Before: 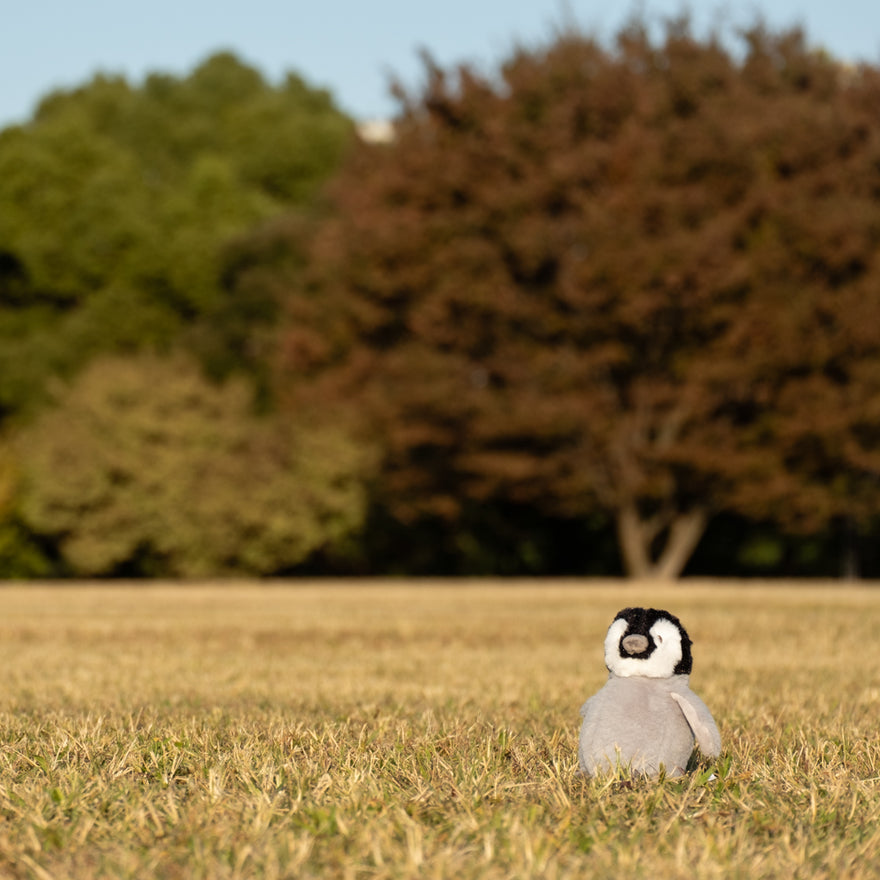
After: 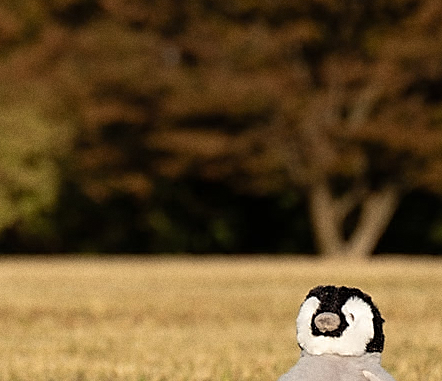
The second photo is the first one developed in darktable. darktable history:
sharpen: radius 1.4, amount 1.25, threshold 0.7
crop: left 35.03%, top 36.625%, right 14.663%, bottom 20.057%
grain: coarseness 0.09 ISO
